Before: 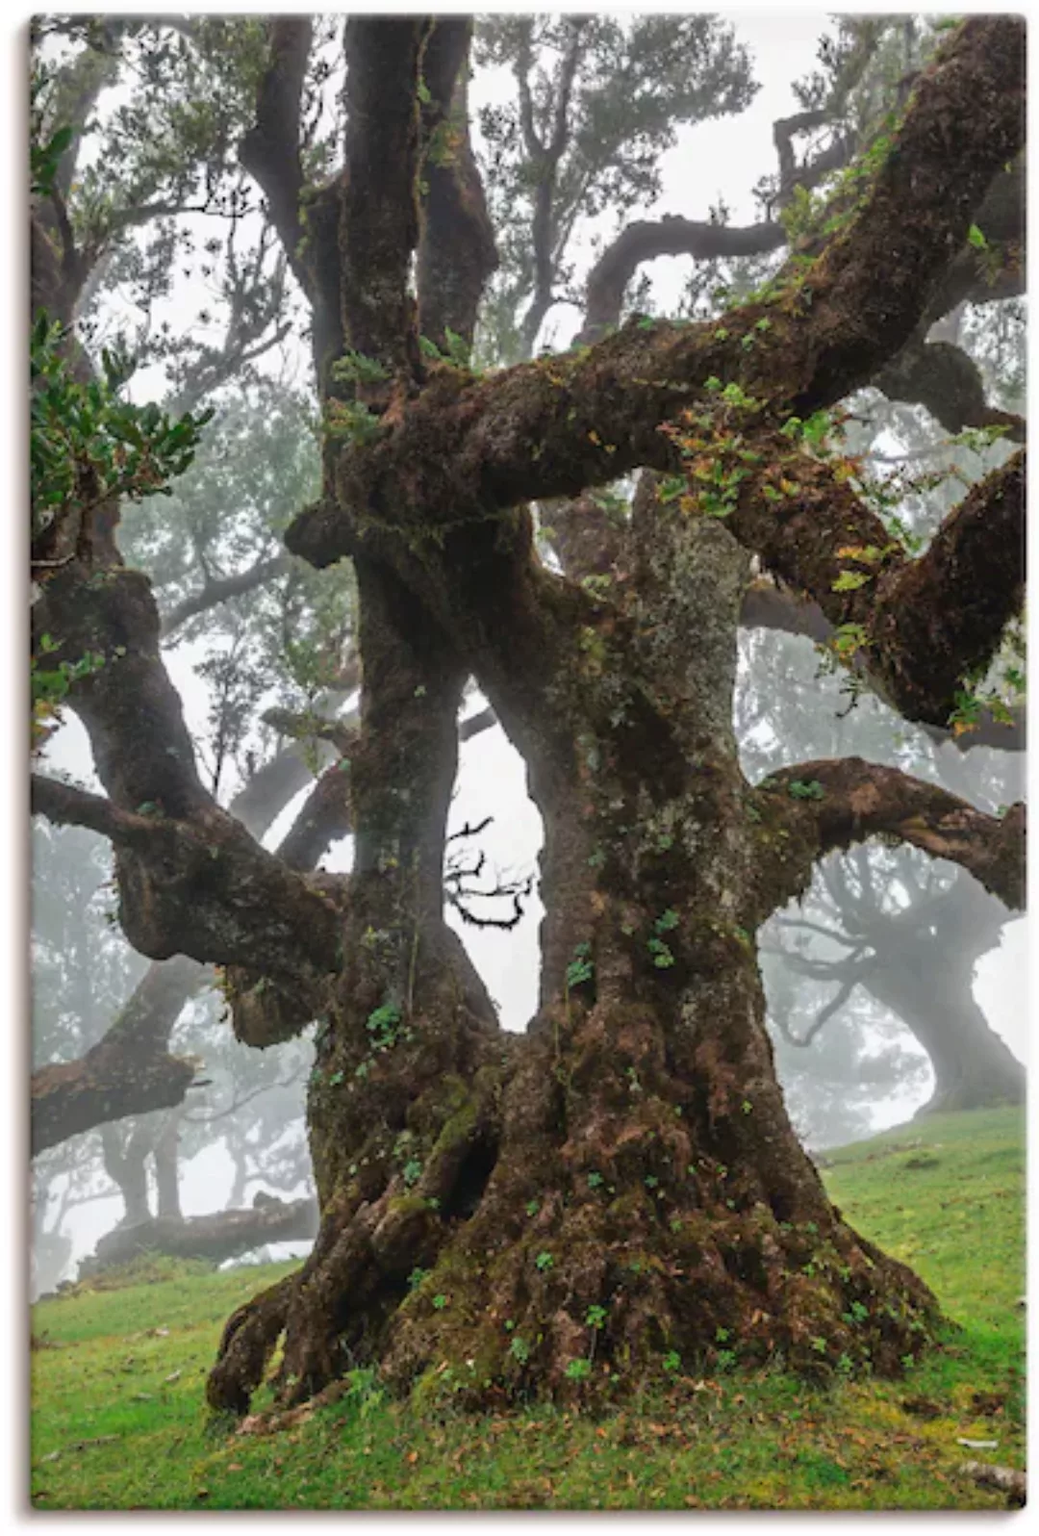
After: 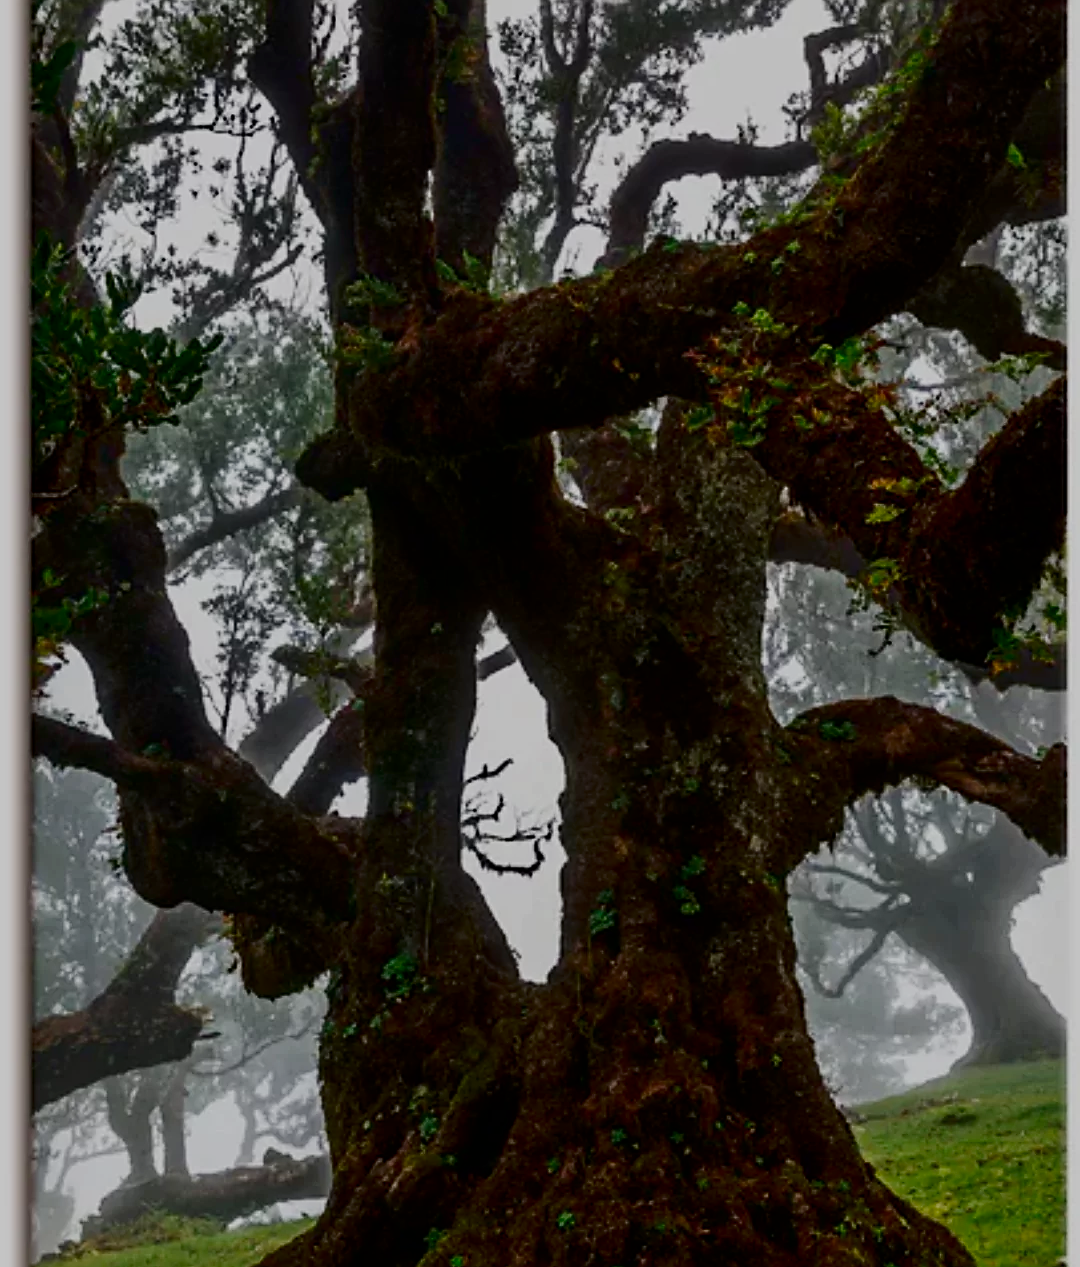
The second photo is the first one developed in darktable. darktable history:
crop and rotate: top 5.667%, bottom 14.937%
exposure: black level correction -0.015, exposure -0.125 EV, compensate highlight preservation false
sharpen: on, module defaults
filmic rgb: middle gray luminance 29%, black relative exposure -10.3 EV, white relative exposure 5.5 EV, threshold 6 EV, target black luminance 0%, hardness 3.95, latitude 2.04%, contrast 1.132, highlights saturation mix 5%, shadows ↔ highlights balance 15.11%, add noise in highlights 0, preserve chrominance no, color science v3 (2019), use custom middle-gray values true, iterations of high-quality reconstruction 0, contrast in highlights soft, enable highlight reconstruction true
contrast brightness saturation: contrast 0.22, brightness -0.19, saturation 0.24
